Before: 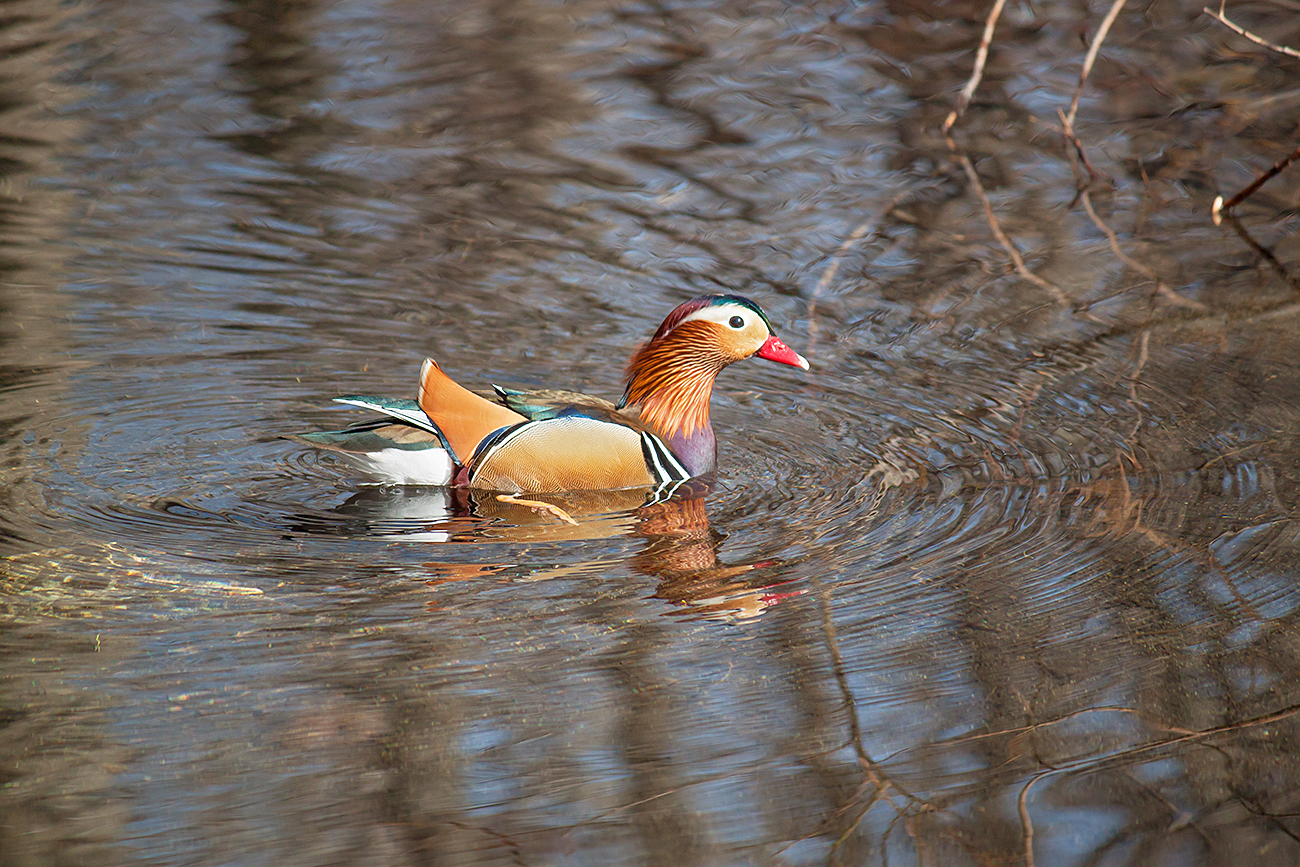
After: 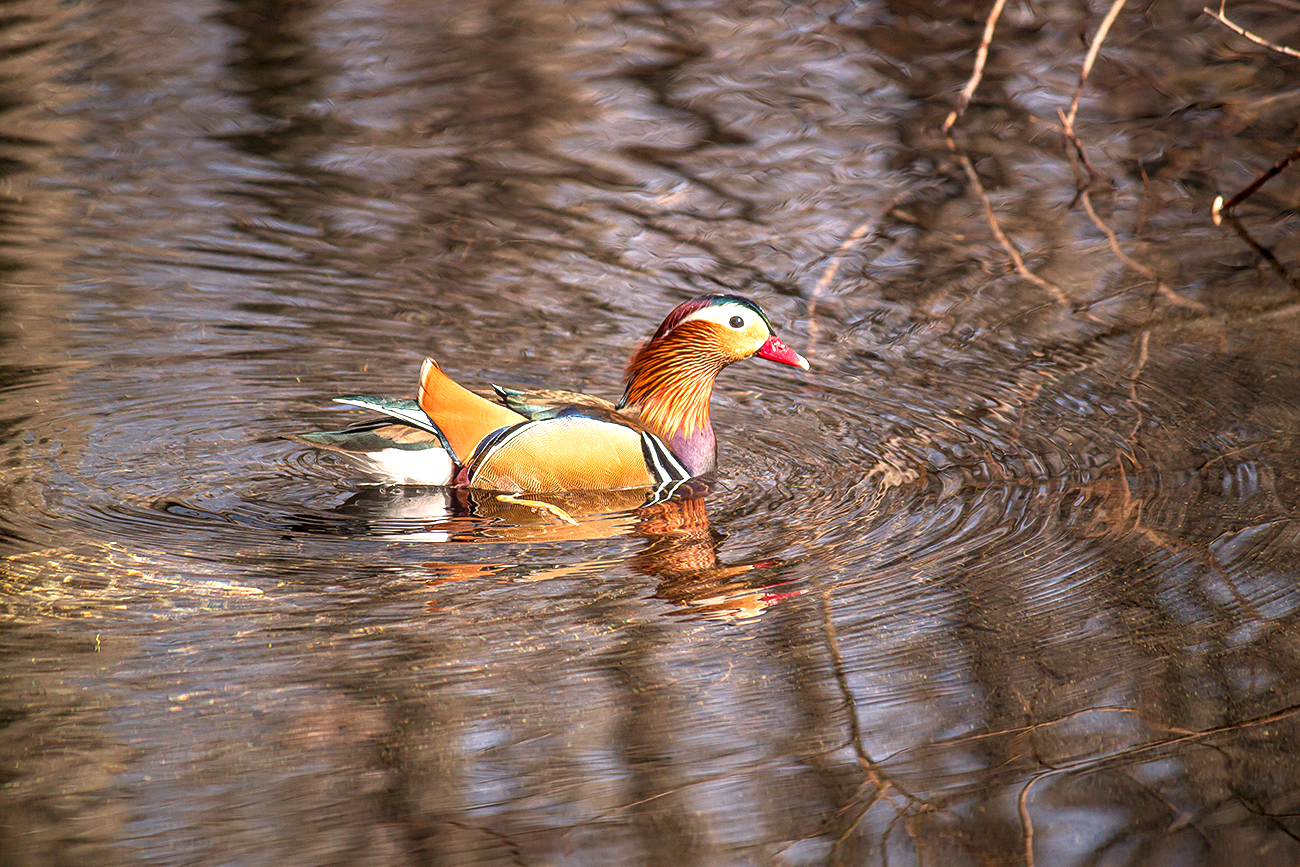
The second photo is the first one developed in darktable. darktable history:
tone equalizer: -8 EV -0.71 EV, -7 EV -0.734 EV, -6 EV -0.625 EV, -5 EV -0.418 EV, -3 EV 0.38 EV, -2 EV 0.6 EV, -1 EV 0.699 EV, +0 EV 0.775 EV, edges refinement/feathering 500, mask exposure compensation -1.57 EV, preserve details guided filter
local contrast: on, module defaults
color correction: highlights a* 11.91, highlights b* 11.42
contrast brightness saturation: contrast -0.016, brightness -0.013, saturation 0.029
